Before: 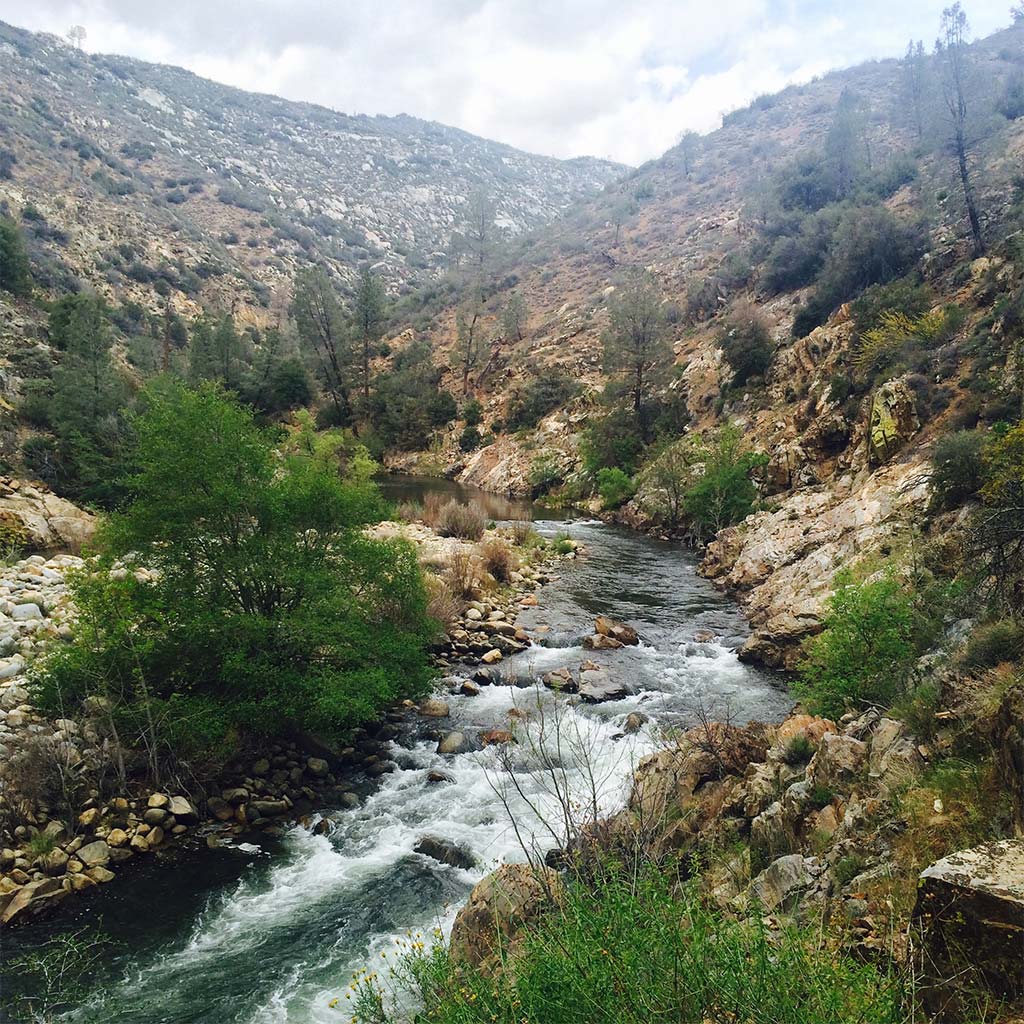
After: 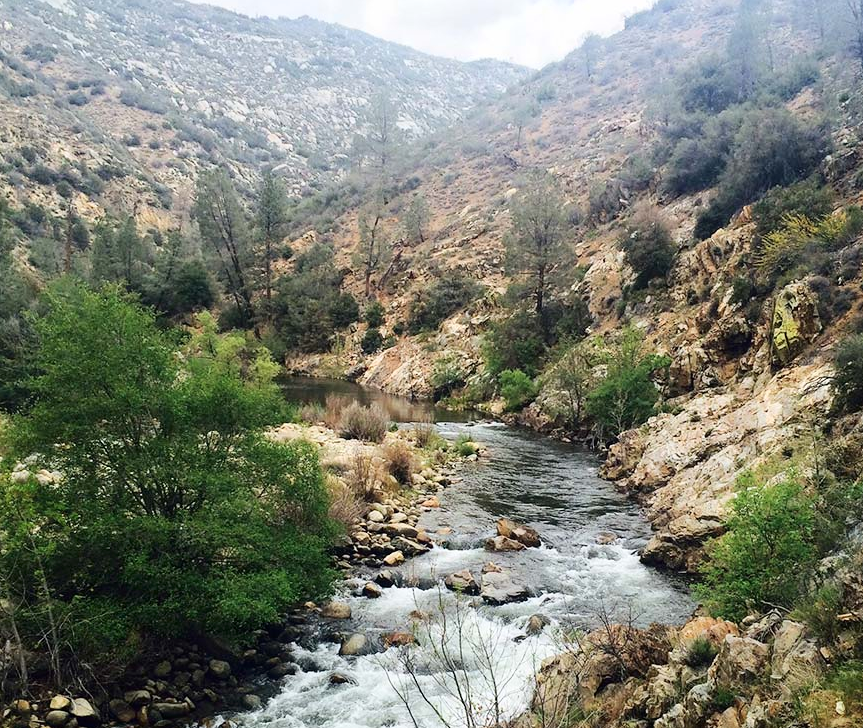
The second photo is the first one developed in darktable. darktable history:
tone curve: curves: ch0 [(0, 0) (0.004, 0.001) (0.133, 0.112) (0.325, 0.362) (0.832, 0.893) (1, 1)], color space Lab, independent channels, preserve colors none
crop and rotate: left 9.647%, top 9.628%, right 6.063%, bottom 19.238%
